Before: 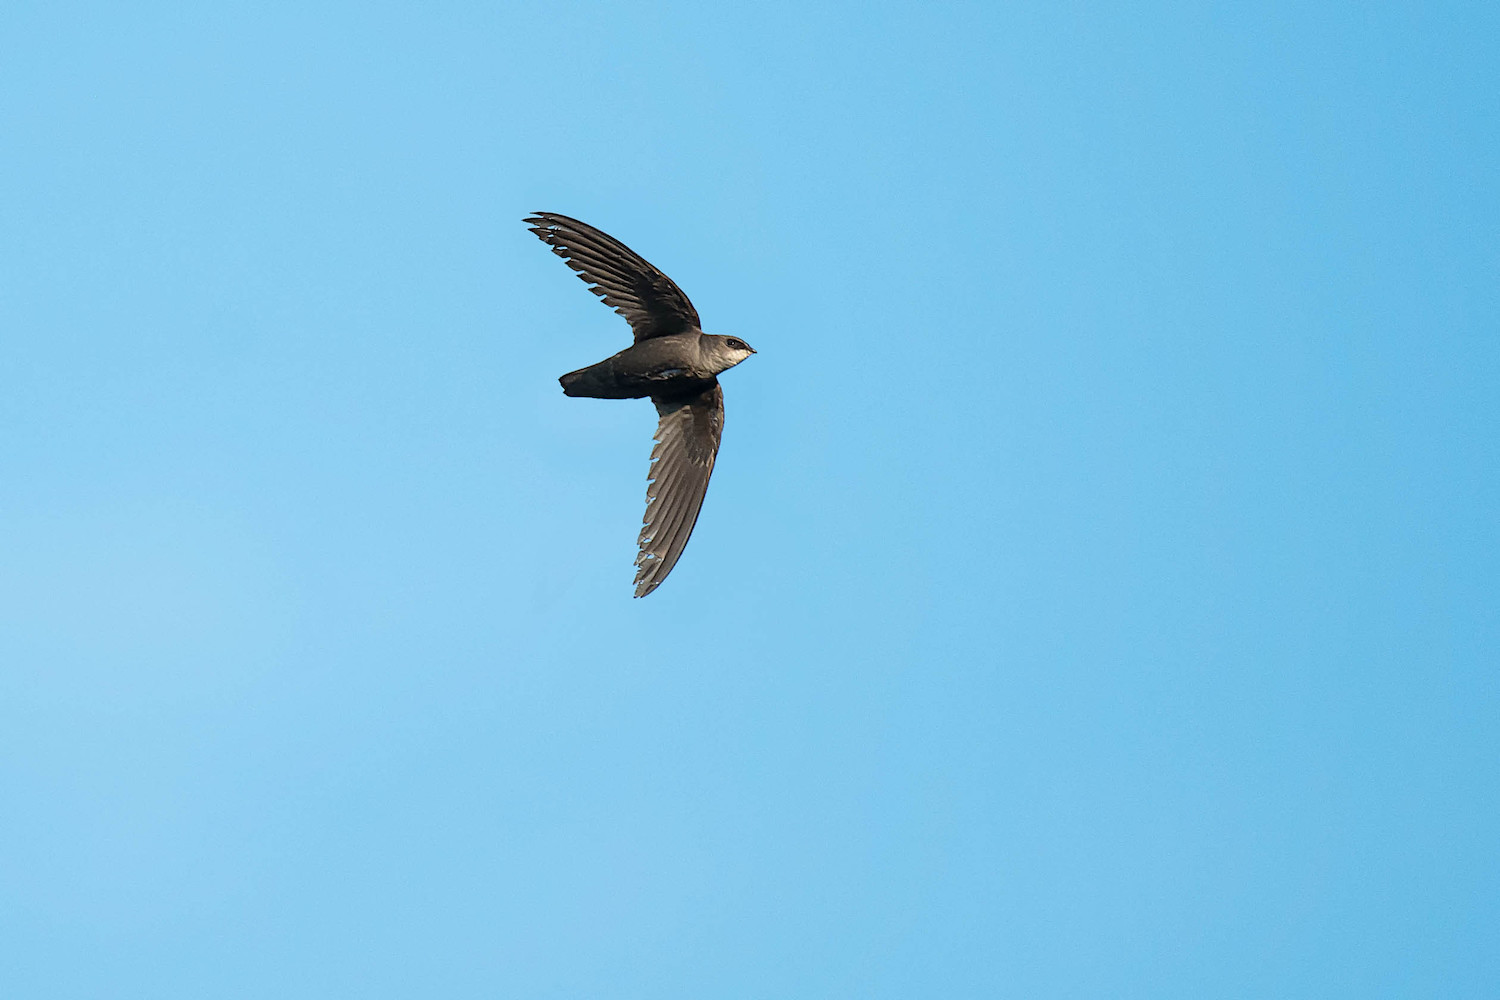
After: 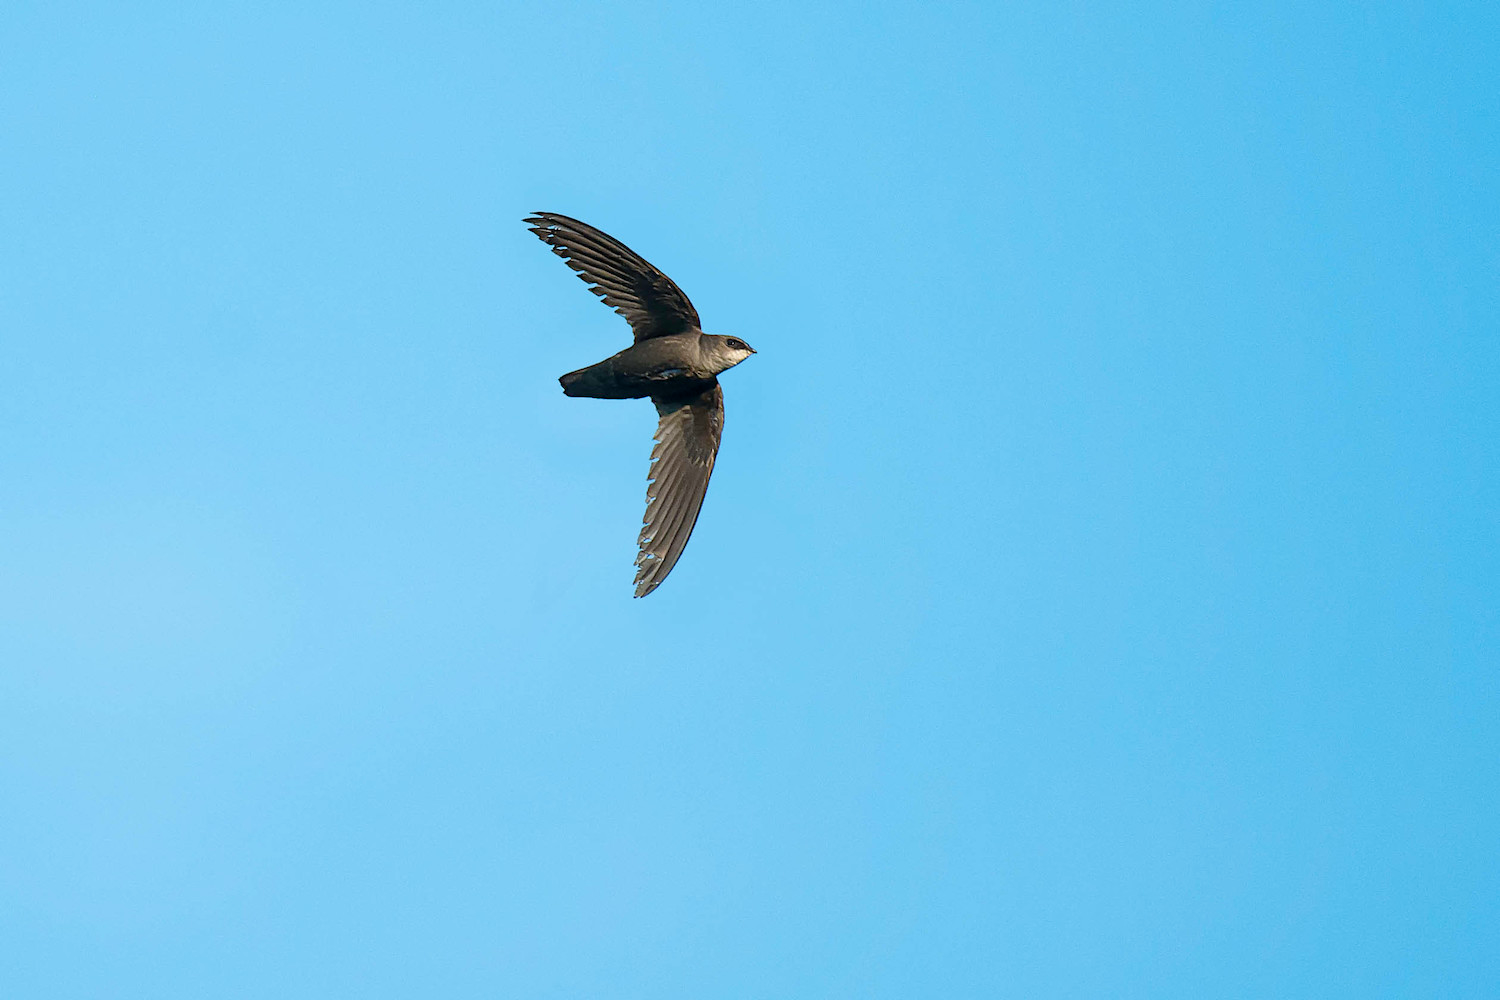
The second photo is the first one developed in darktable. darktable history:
color balance rgb: power › chroma 0.482%, power › hue 215.15°, perceptual saturation grading › global saturation 27.58%, perceptual saturation grading › highlights -25.627%, perceptual saturation grading › shadows 25.428%, global vibrance 15.206%
